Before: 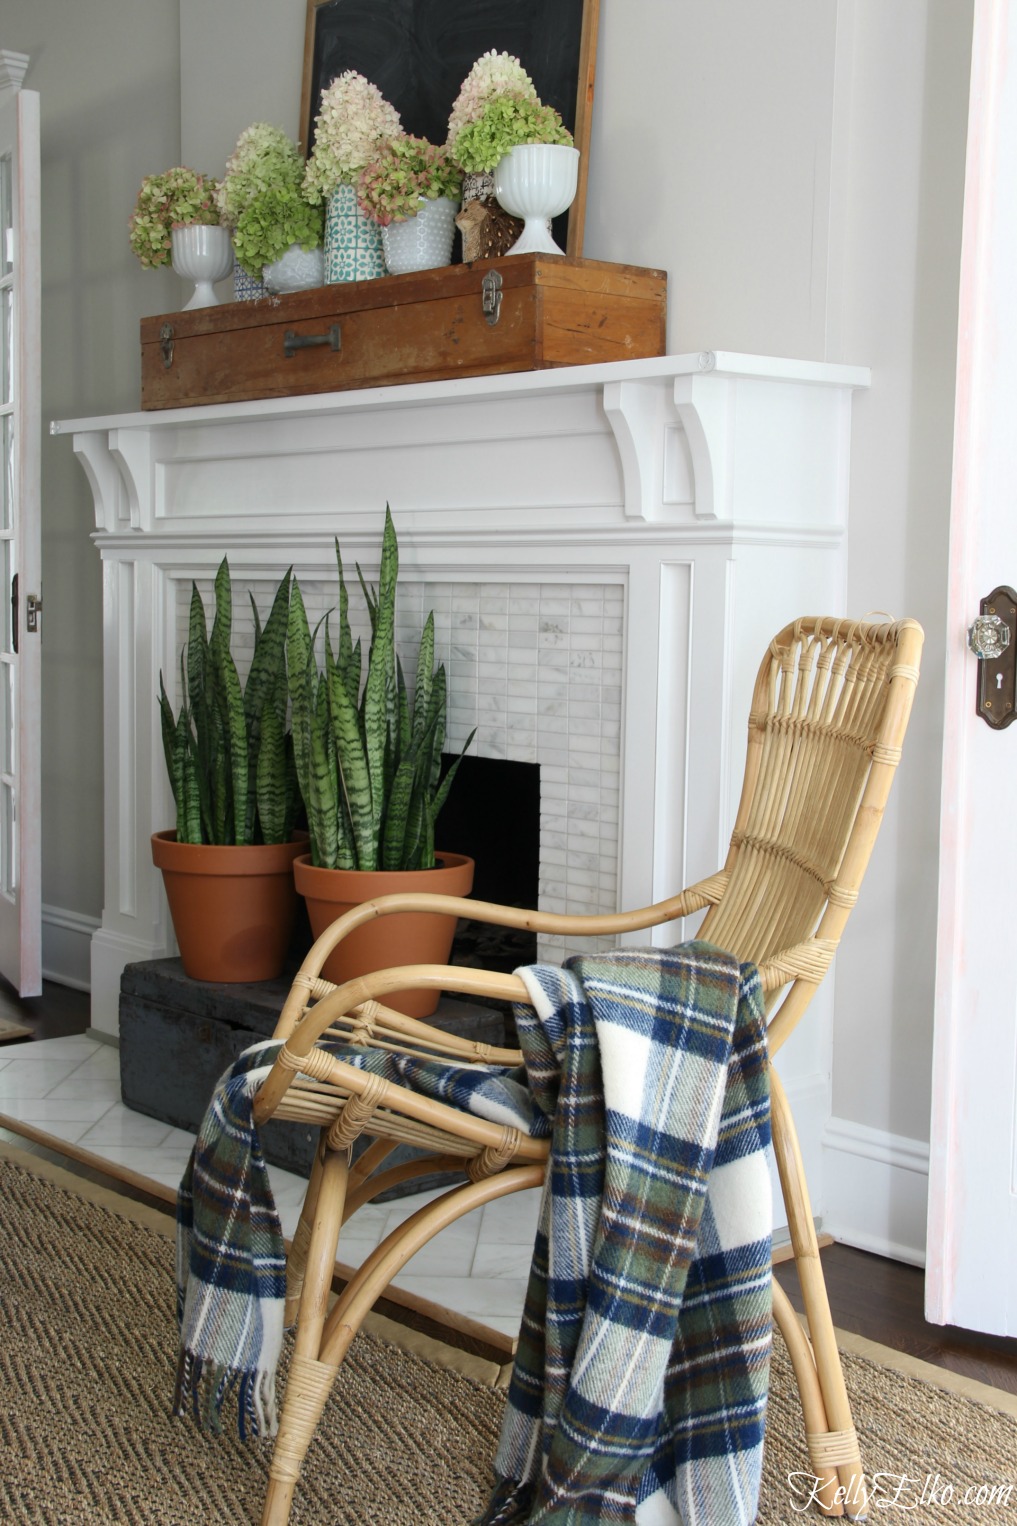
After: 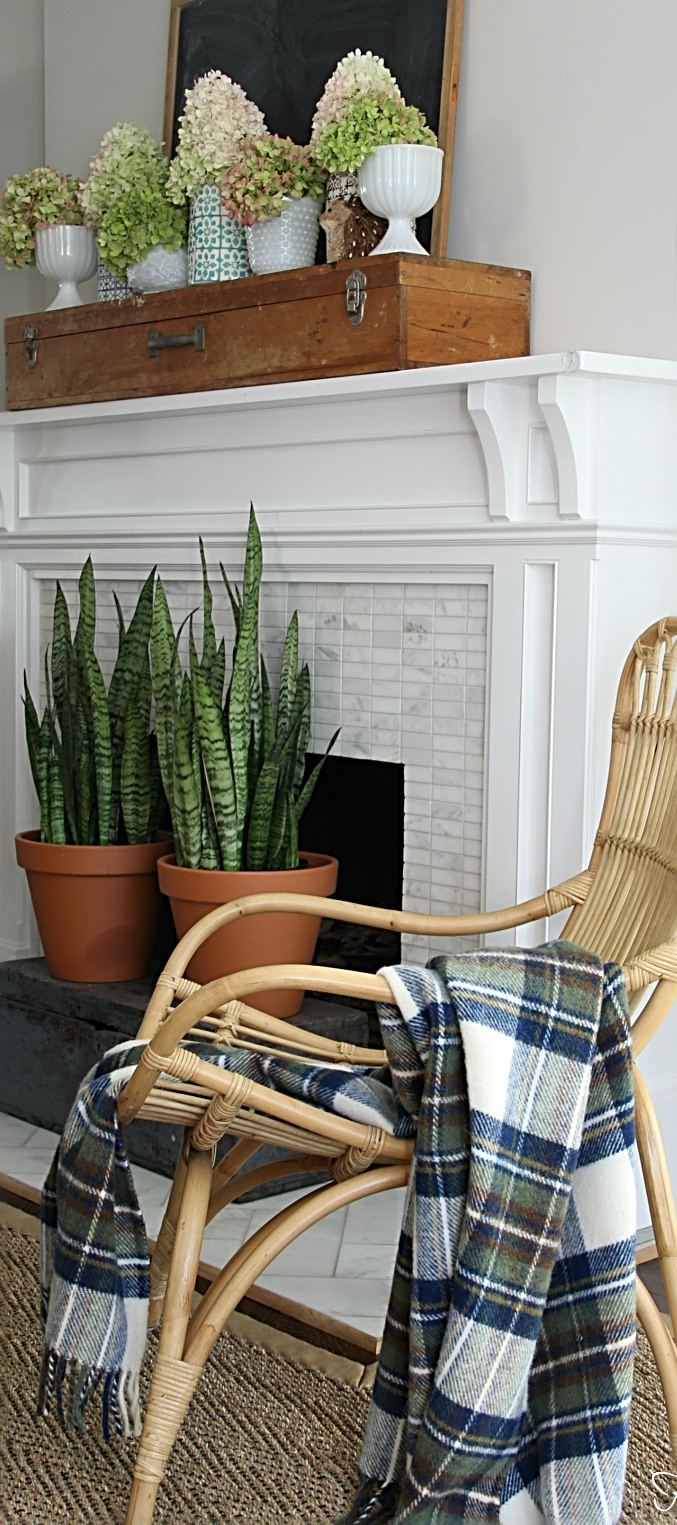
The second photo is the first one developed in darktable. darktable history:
sharpen: radius 2.817, amount 0.715
crop and rotate: left 13.409%, right 19.924%
